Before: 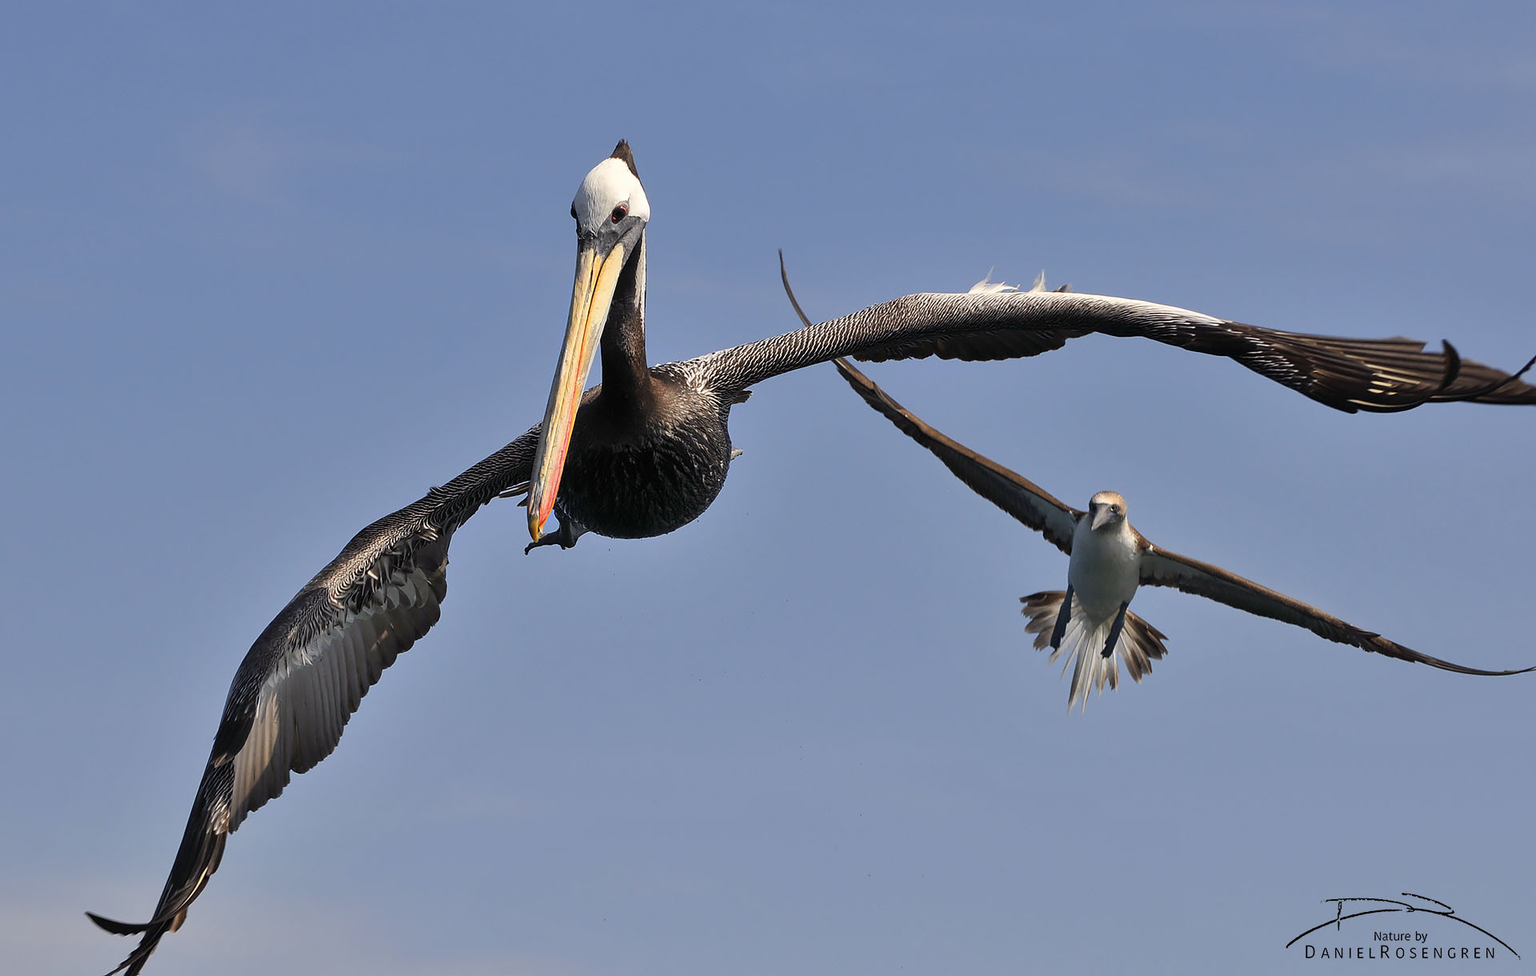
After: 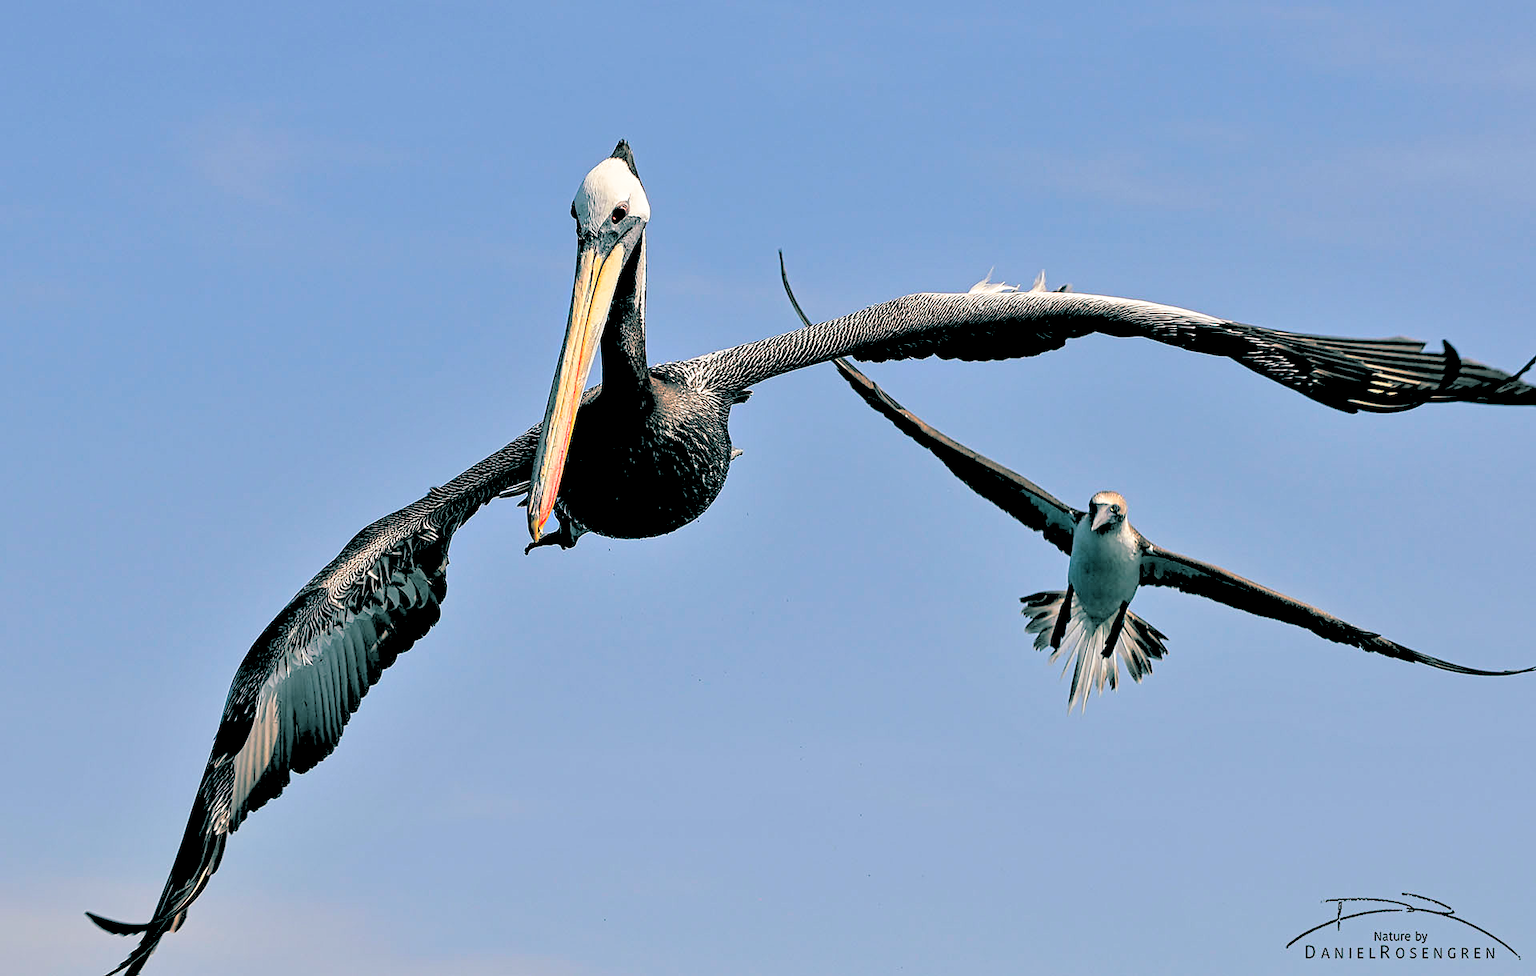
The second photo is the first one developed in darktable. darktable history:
split-toning: shadows › hue 186.43°, highlights › hue 49.29°, compress 30.29%
rgb levels: levels [[0.027, 0.429, 0.996], [0, 0.5, 1], [0, 0.5, 1]]
contrast equalizer: y [[0.5, 0.5, 0.5, 0.539, 0.64, 0.611], [0.5 ×6], [0.5 ×6], [0 ×6], [0 ×6]]
